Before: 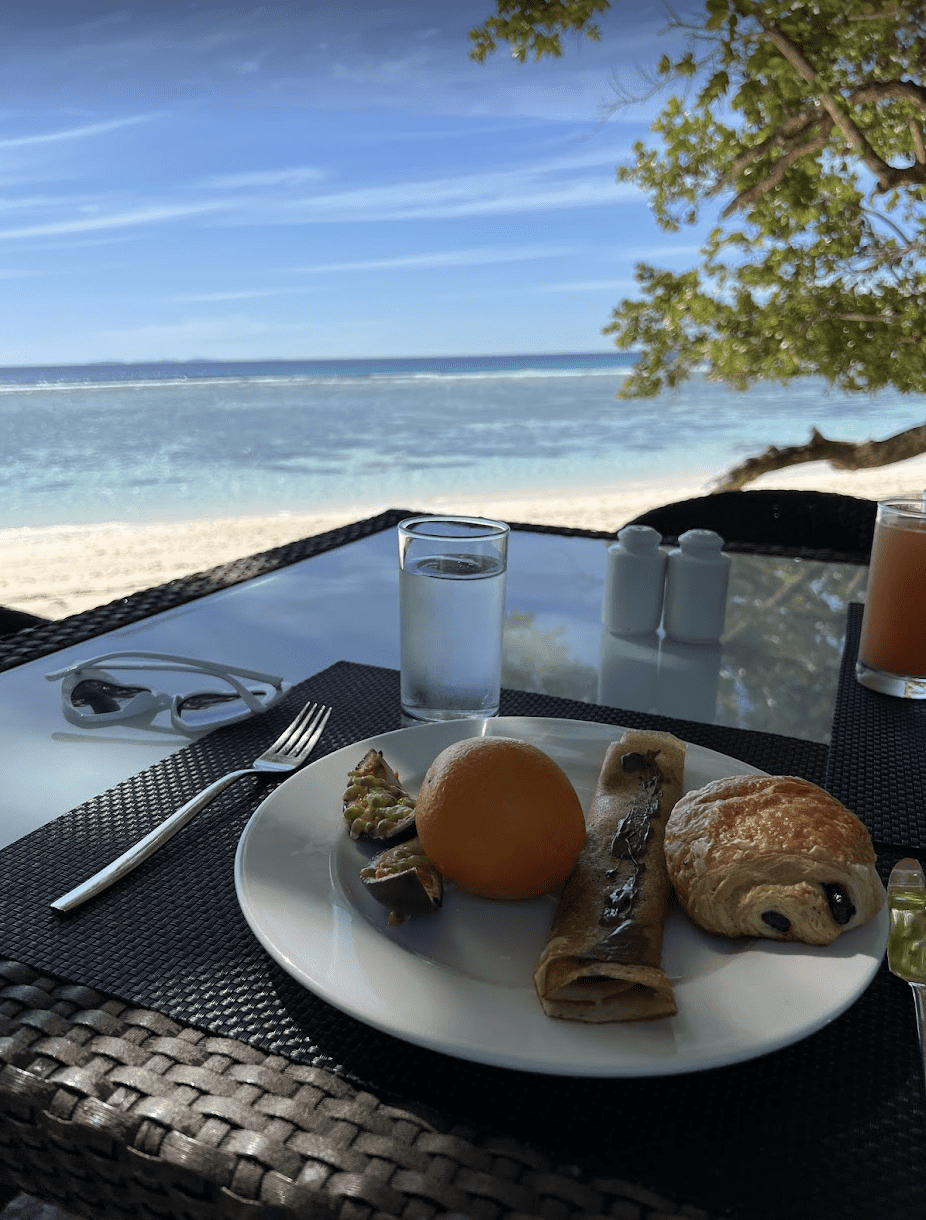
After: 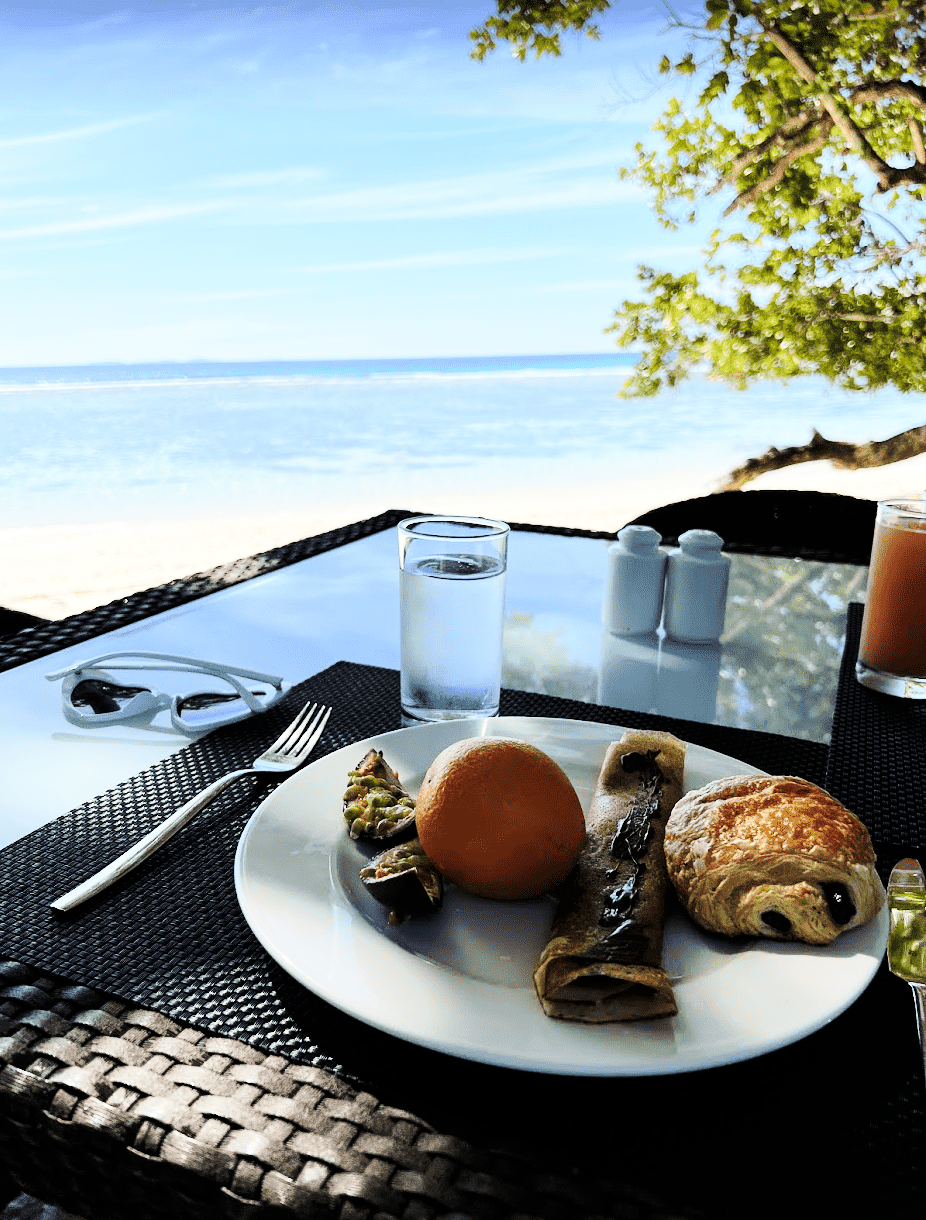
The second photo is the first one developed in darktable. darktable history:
tone curve: curves: ch0 [(0, 0) (0.082, 0.02) (0.129, 0.078) (0.275, 0.301) (0.67, 0.809) (1, 1)], color space Lab, linked channels, preserve colors none
base curve: curves: ch0 [(0, 0) (0.036, 0.037) (0.121, 0.228) (0.46, 0.76) (0.859, 0.983) (1, 1)], preserve colors none
